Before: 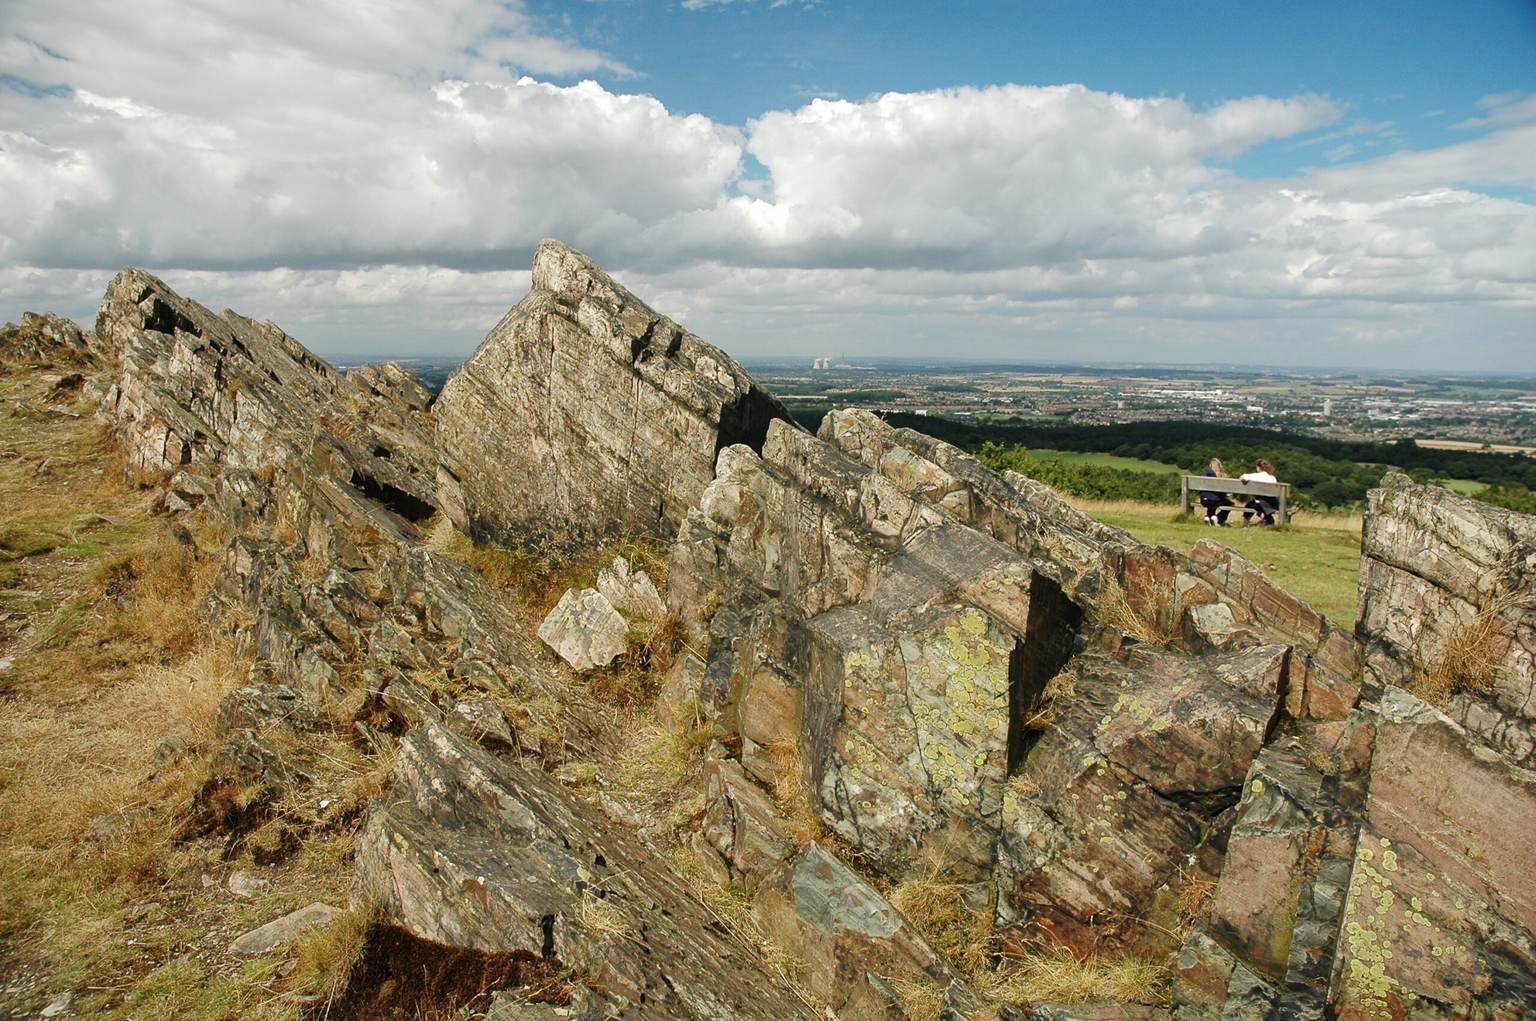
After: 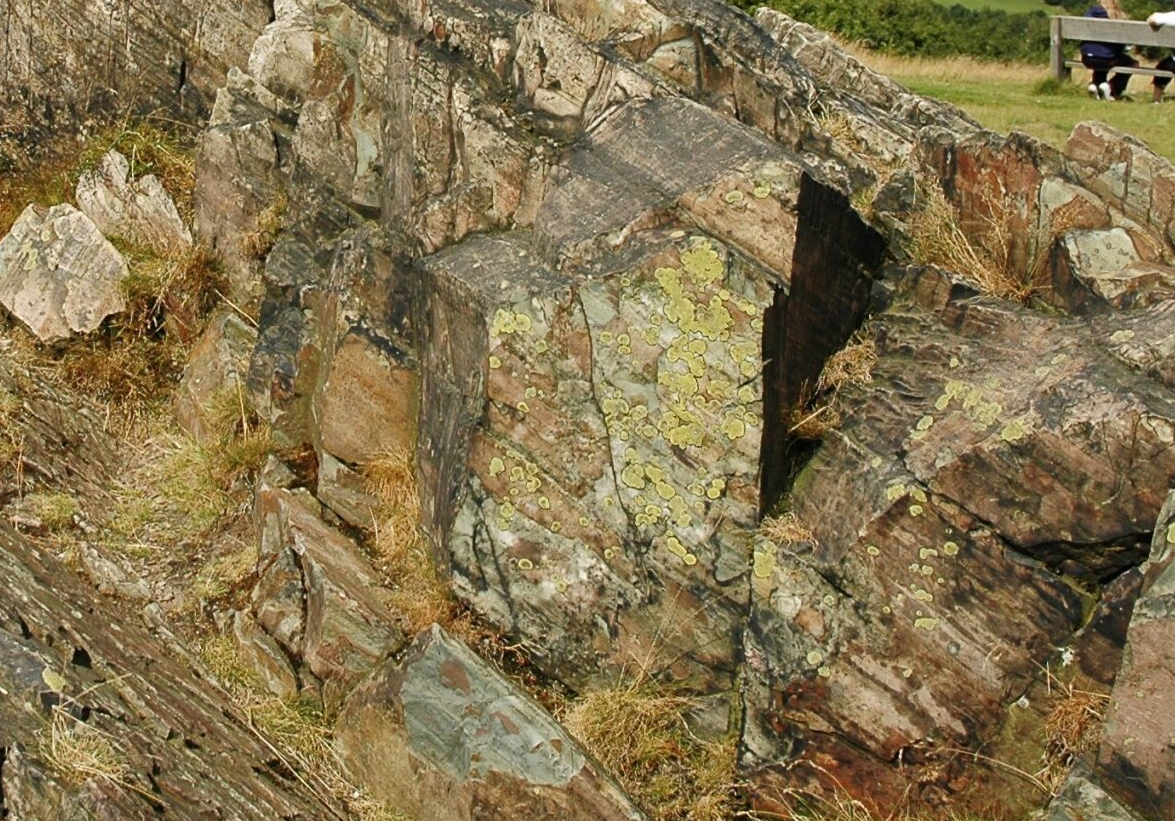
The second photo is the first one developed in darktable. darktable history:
crop: left 35.93%, top 45.702%, right 18.137%, bottom 6.013%
shadows and highlights: shadows 20.78, highlights -81.23, highlights color adjustment 78.26%, soften with gaussian
